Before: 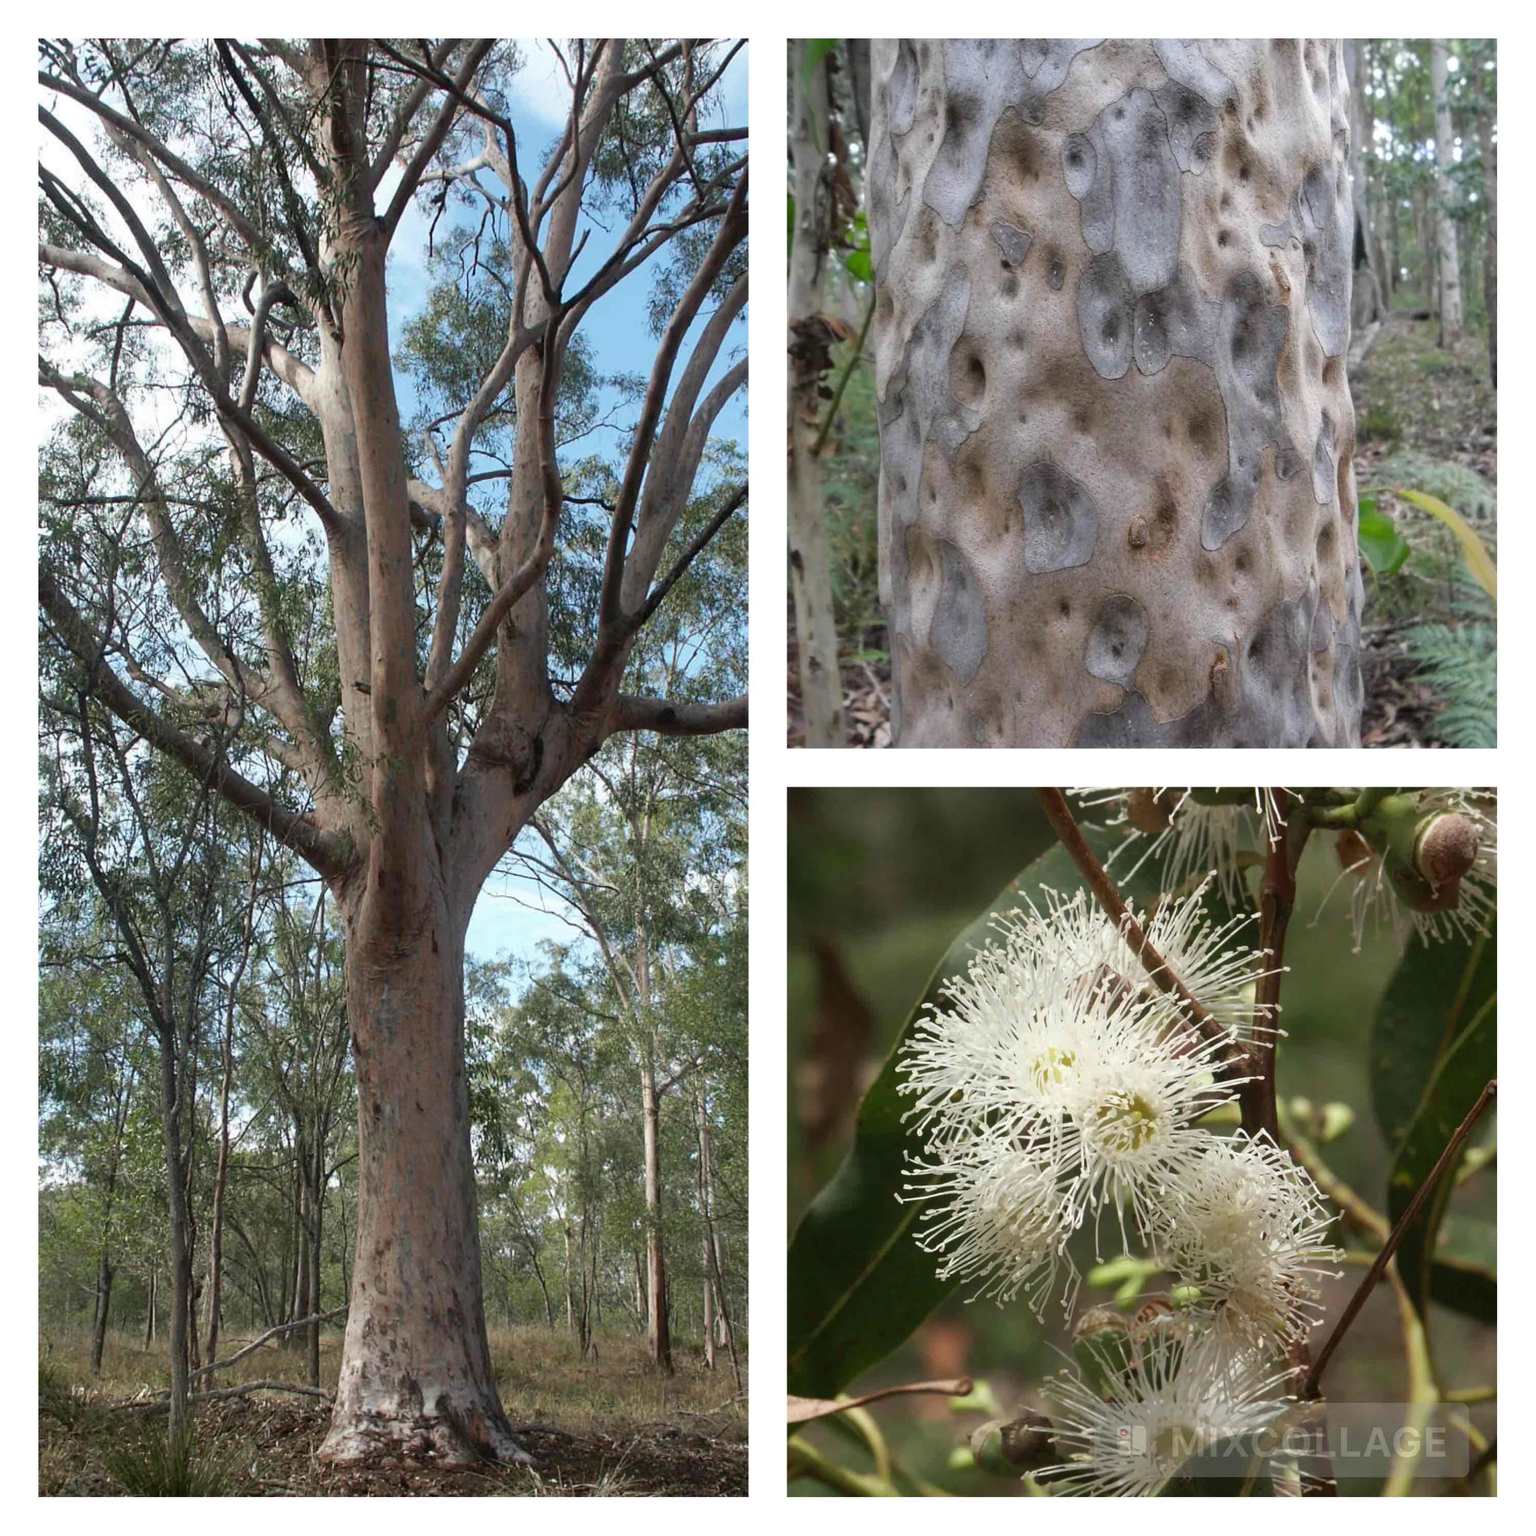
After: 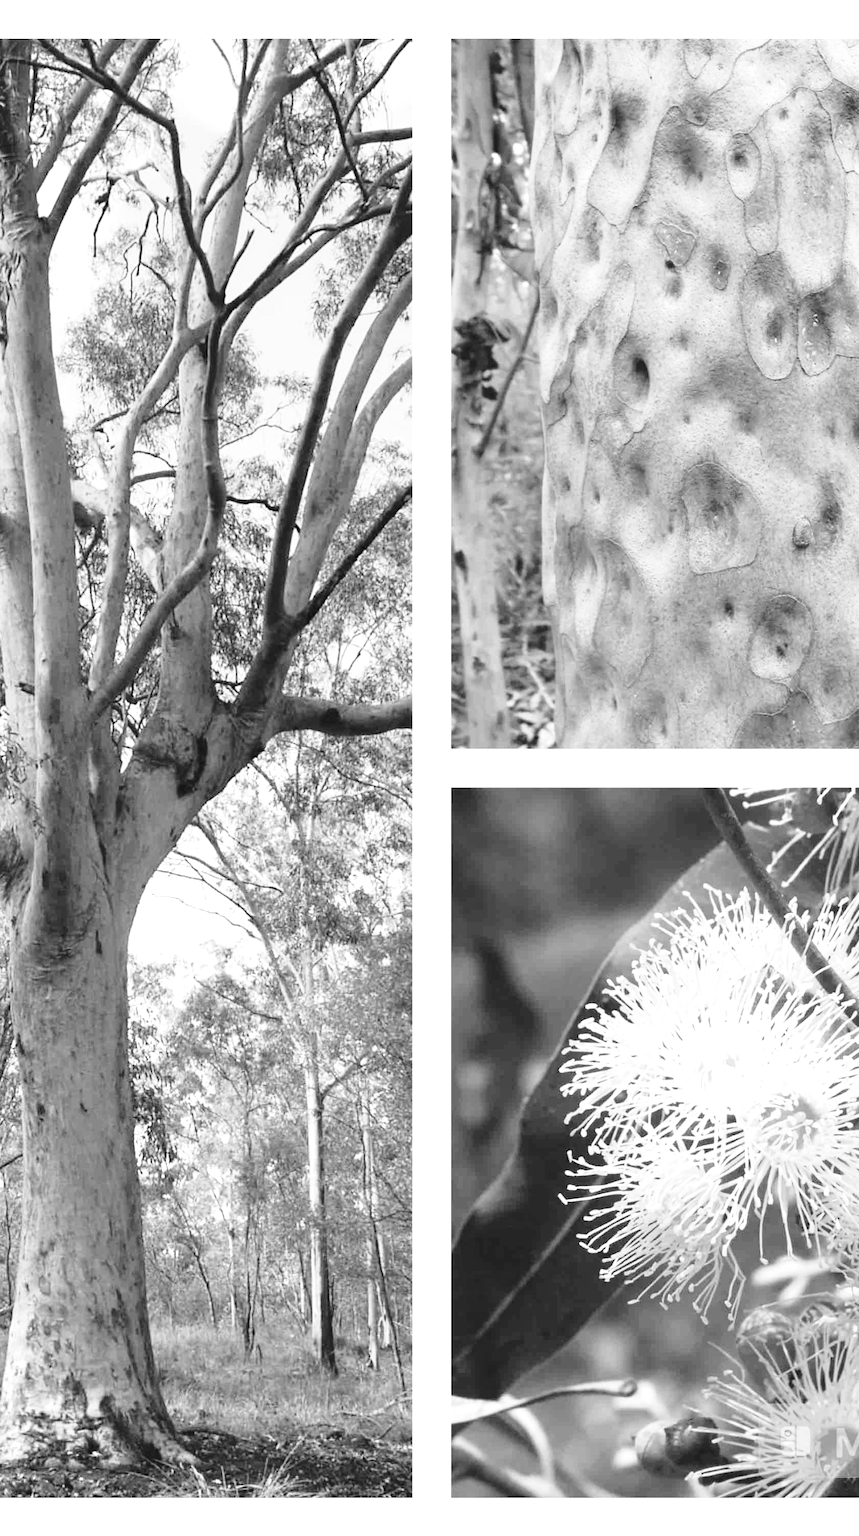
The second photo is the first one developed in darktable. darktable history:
exposure: black level correction -0.002, exposure 0.534 EV, compensate highlight preservation false
base curve: curves: ch0 [(0, 0) (0.028, 0.03) (0.121, 0.232) (0.46, 0.748) (0.859, 0.968) (1, 1)], preserve colors none
color calibration: output gray [0.714, 0.278, 0, 0], illuminant custom, x 0.262, y 0.52, temperature 7009.95 K
color zones: curves: ch0 [(0, 0.5) (0.125, 0.4) (0.25, 0.5) (0.375, 0.4) (0.5, 0.4) (0.625, 0.35) (0.75, 0.35) (0.875, 0.5)]; ch1 [(0, 0.35) (0.125, 0.45) (0.25, 0.35) (0.375, 0.35) (0.5, 0.35) (0.625, 0.35) (0.75, 0.45) (0.875, 0.35)]; ch2 [(0, 0.6) (0.125, 0.5) (0.25, 0.5) (0.375, 0.6) (0.5, 0.6) (0.625, 0.5) (0.75, 0.5) (0.875, 0.5)], mix 26.53%
crop: left 21.903%, right 22.098%, bottom 0.001%
